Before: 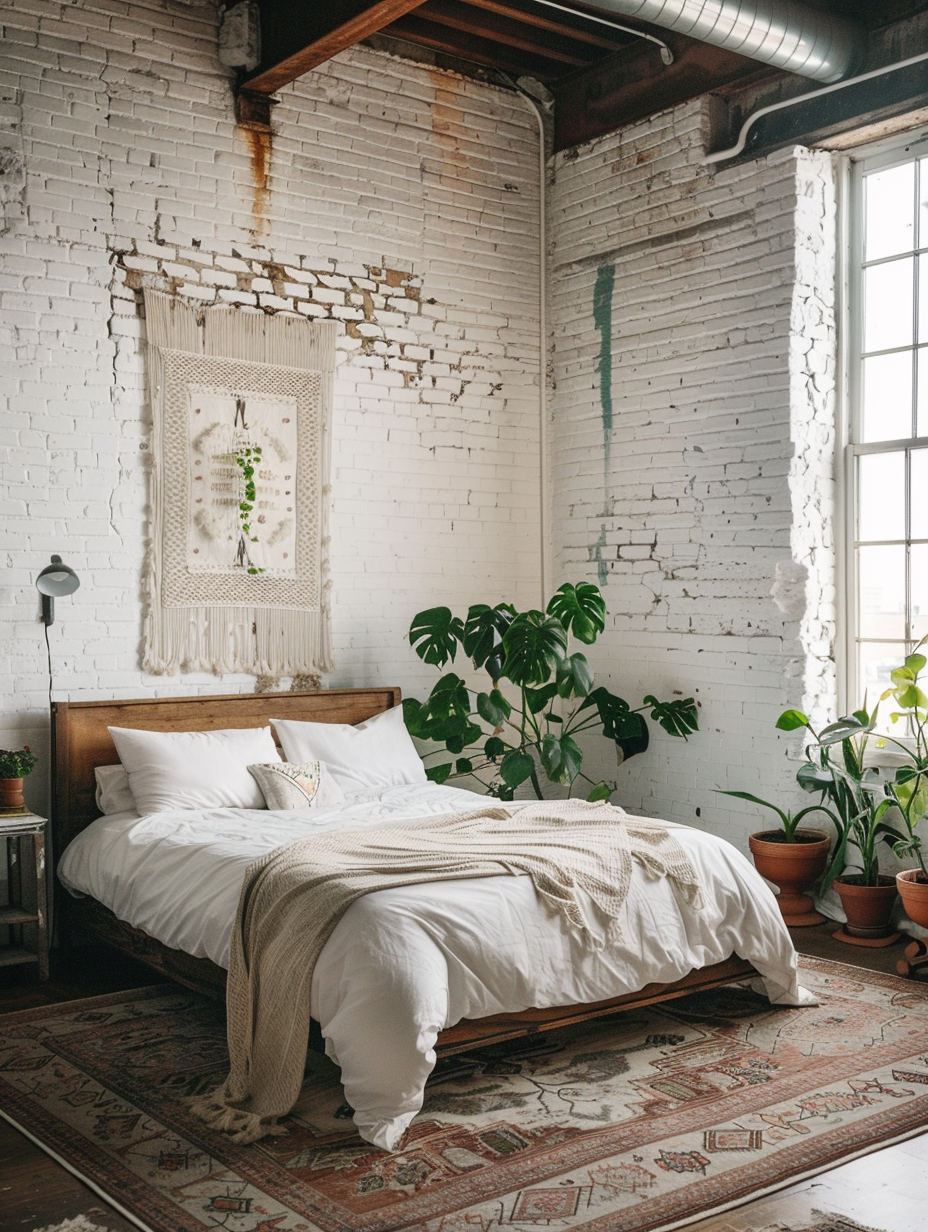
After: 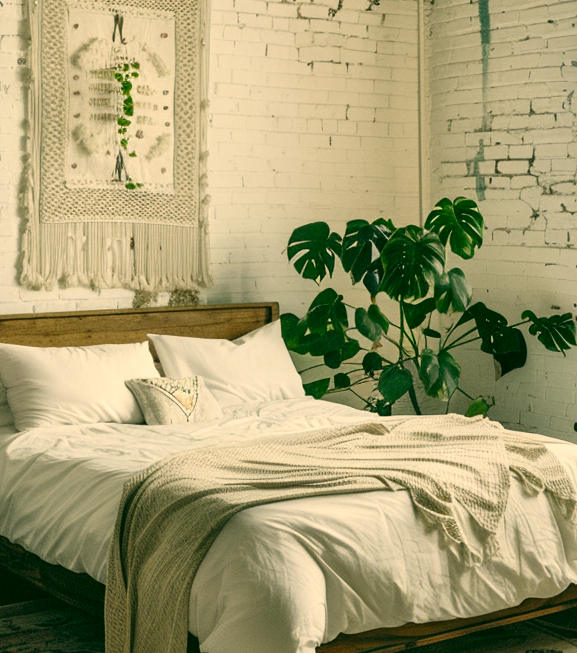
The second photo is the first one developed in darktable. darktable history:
crop: left 13.188%, top 31.279%, right 24.589%, bottom 15.716%
color correction: highlights a* 5.05, highlights b* 23.95, shadows a* -16, shadows b* 3.83
local contrast: mode bilateral grid, contrast 20, coarseness 50, detail 141%, midtone range 0.2
